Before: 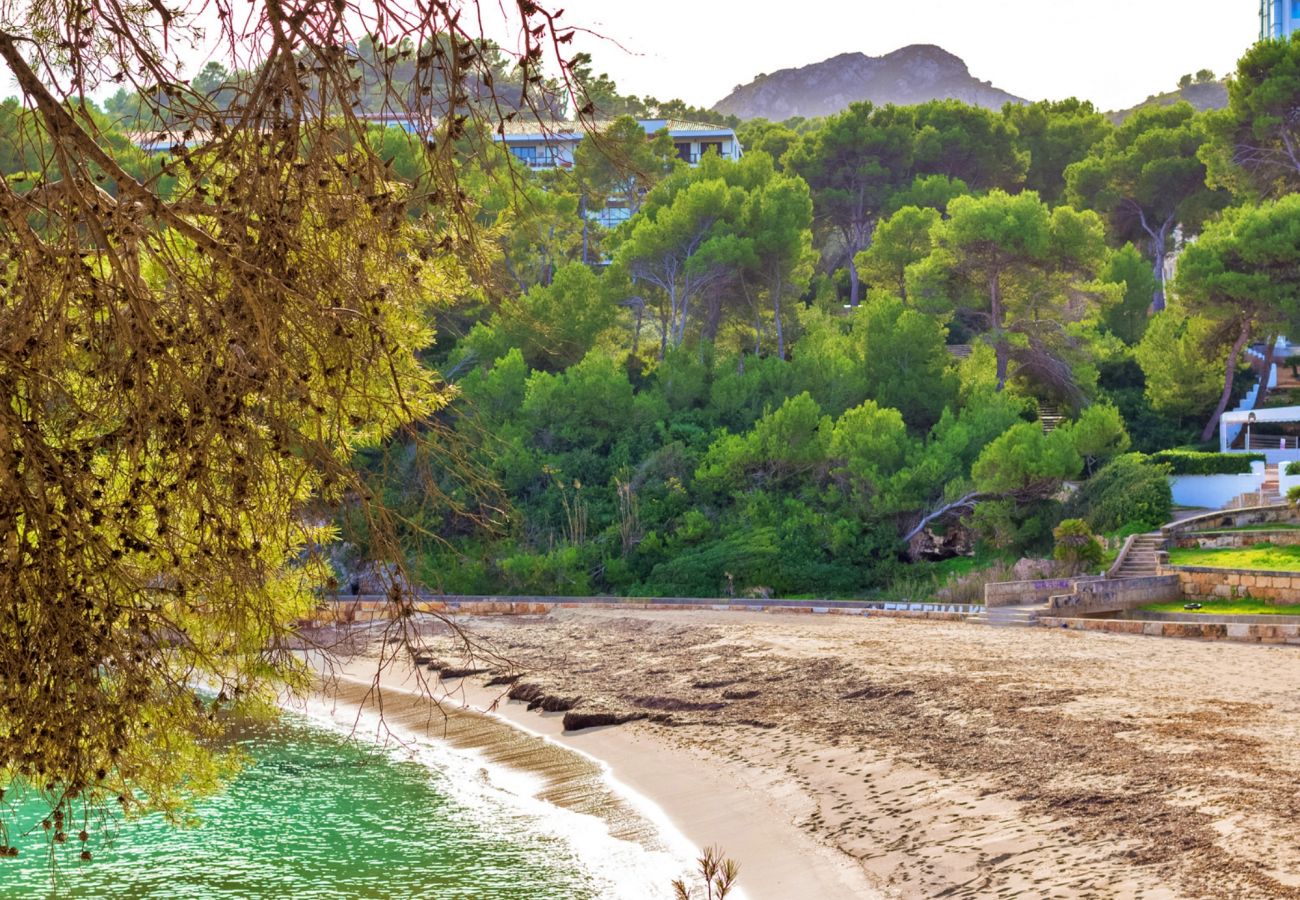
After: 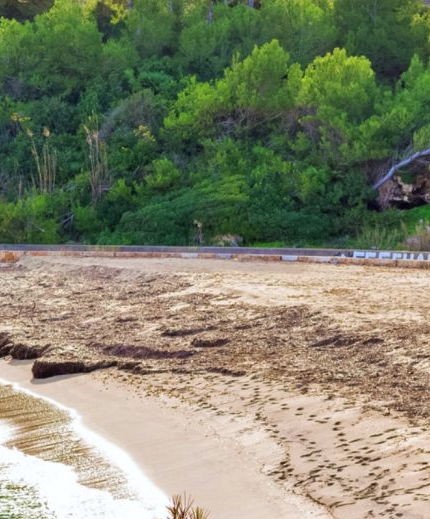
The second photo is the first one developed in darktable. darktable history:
white balance: red 0.988, blue 1.017
crop: left 40.878%, top 39.176%, right 25.993%, bottom 3.081%
